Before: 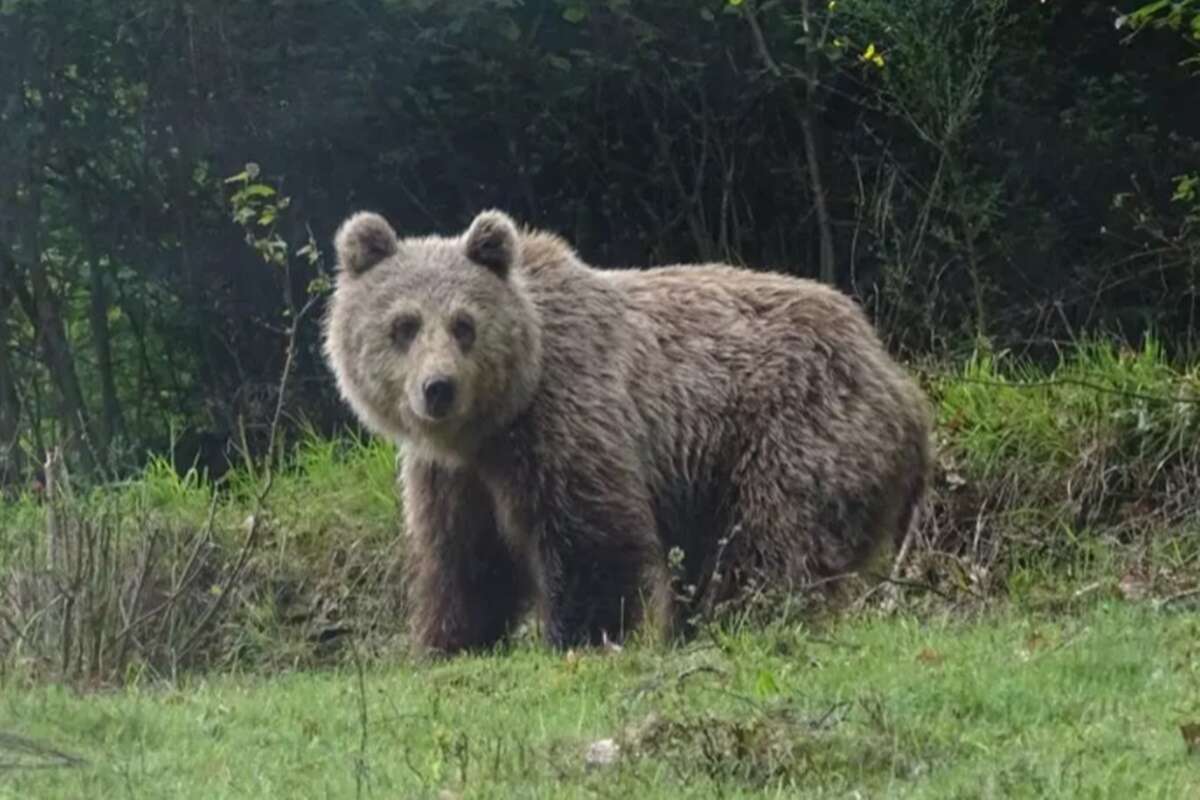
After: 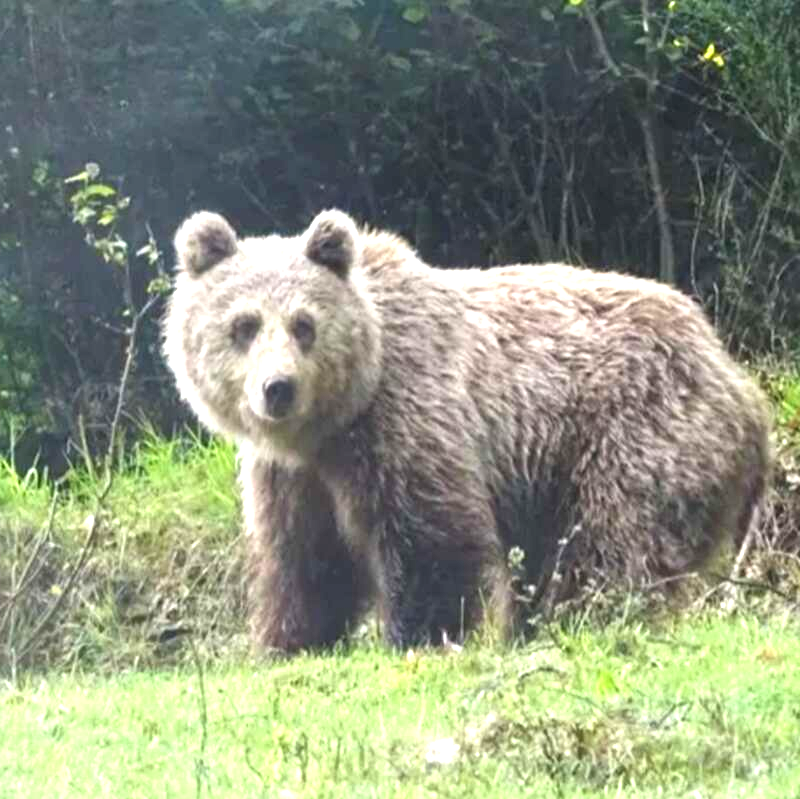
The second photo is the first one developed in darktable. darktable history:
crop and rotate: left 13.417%, right 19.902%
exposure: black level correction 0, exposure 1.635 EV, compensate exposure bias true, compensate highlight preservation false
